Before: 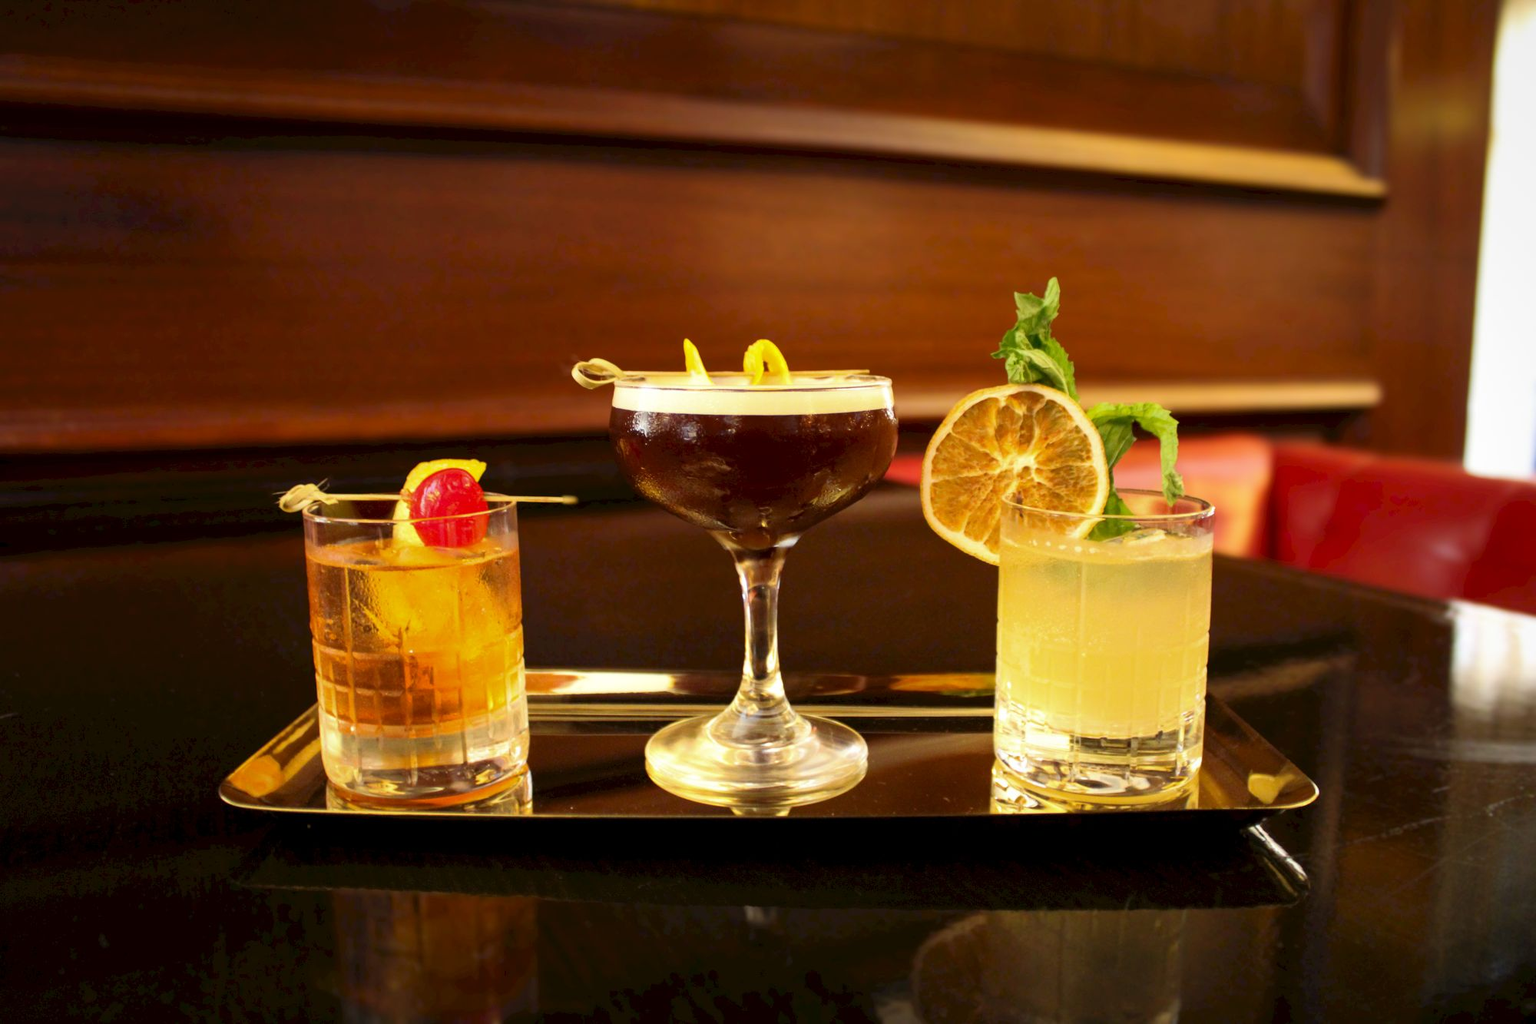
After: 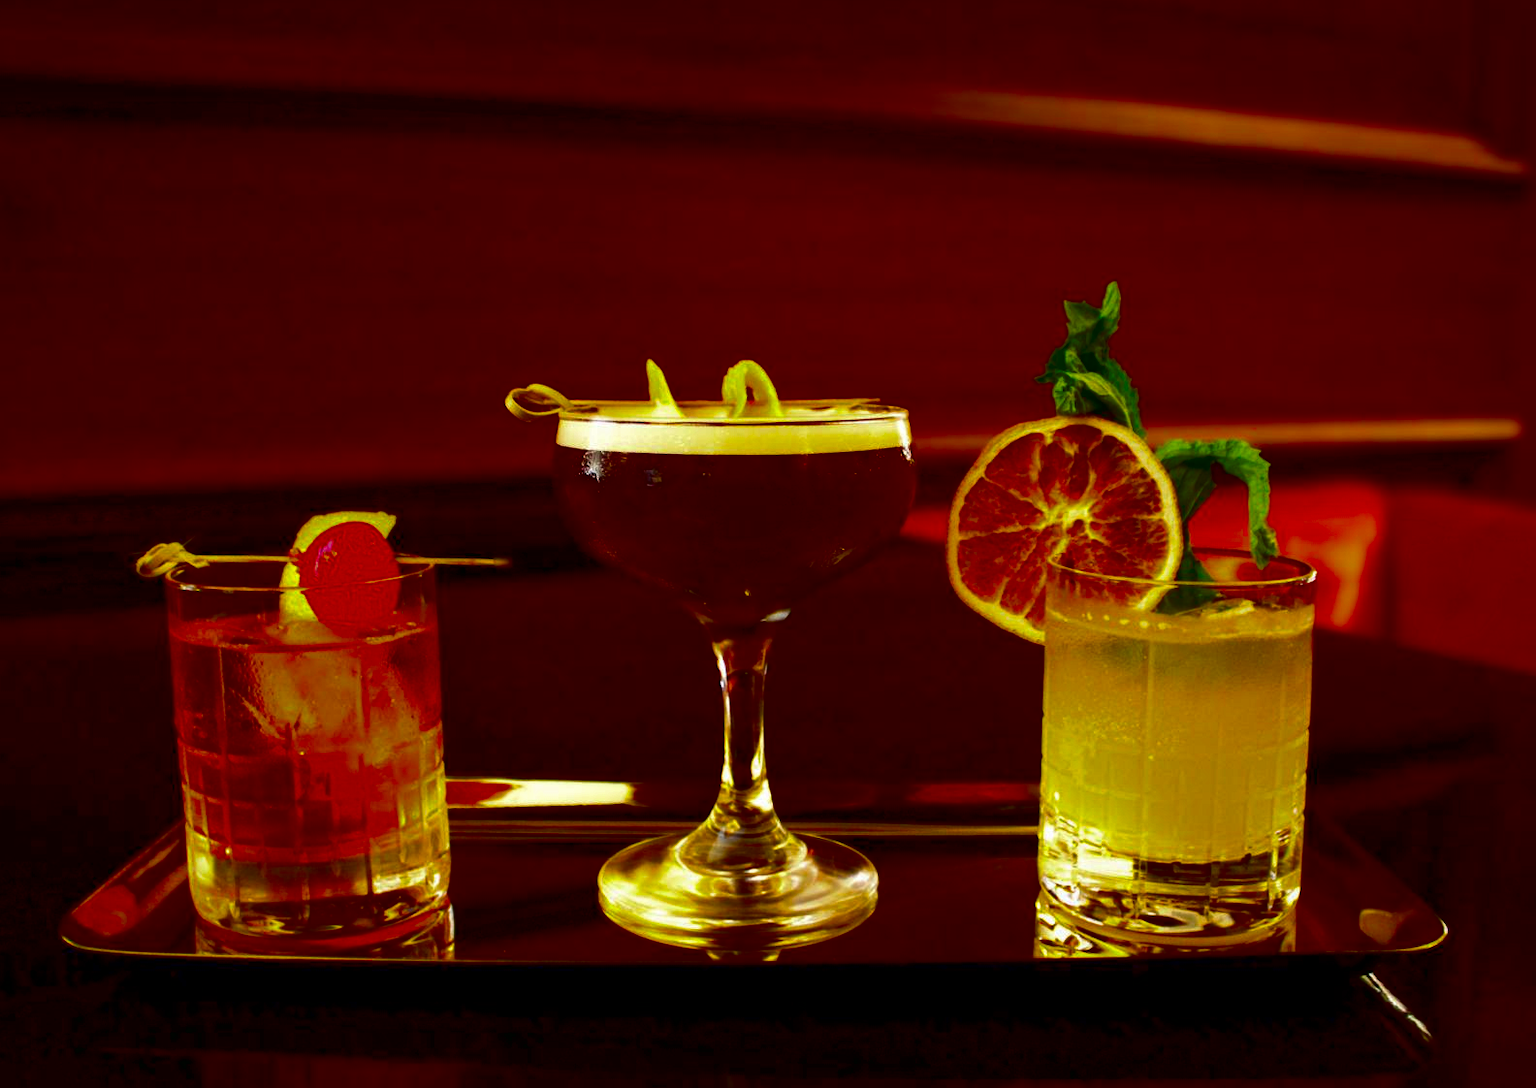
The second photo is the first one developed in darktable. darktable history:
crop: left 11.225%, top 5.381%, right 9.565%, bottom 10.314%
contrast brightness saturation: brightness -1, saturation 1
